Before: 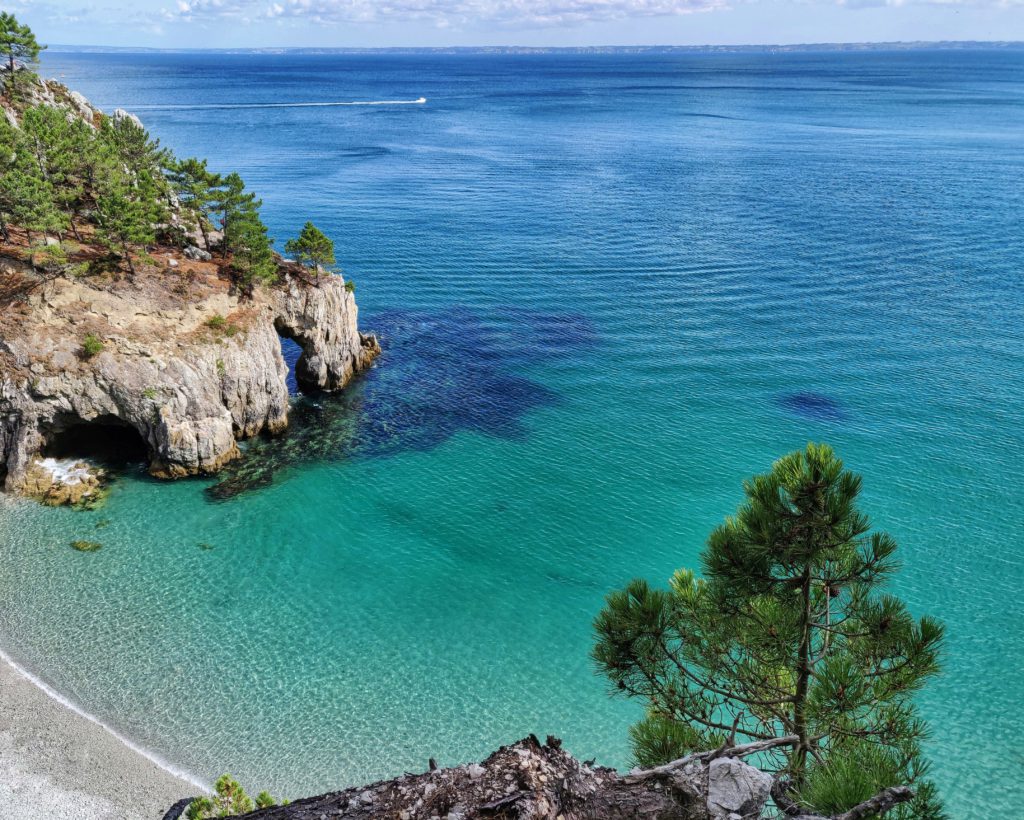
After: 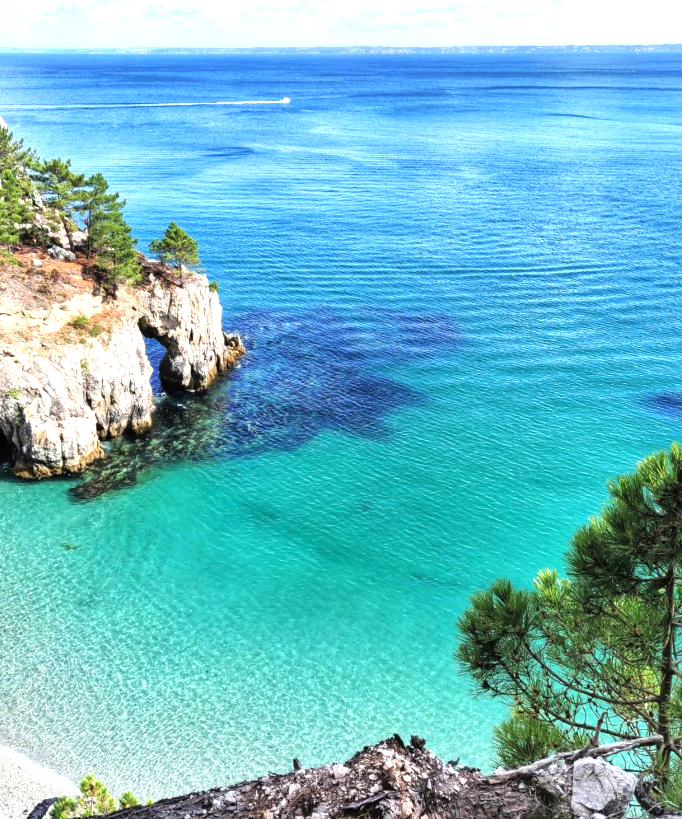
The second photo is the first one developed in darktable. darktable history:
exposure: black level correction 0, exposure 1.096 EV, compensate highlight preservation false
crop and rotate: left 13.337%, right 20.059%
tone curve: curves: ch0 [(0, 0) (0.08, 0.056) (0.4, 0.4) (0.6, 0.612) (0.92, 0.924) (1, 1)], color space Lab, linked channels, preserve colors none
